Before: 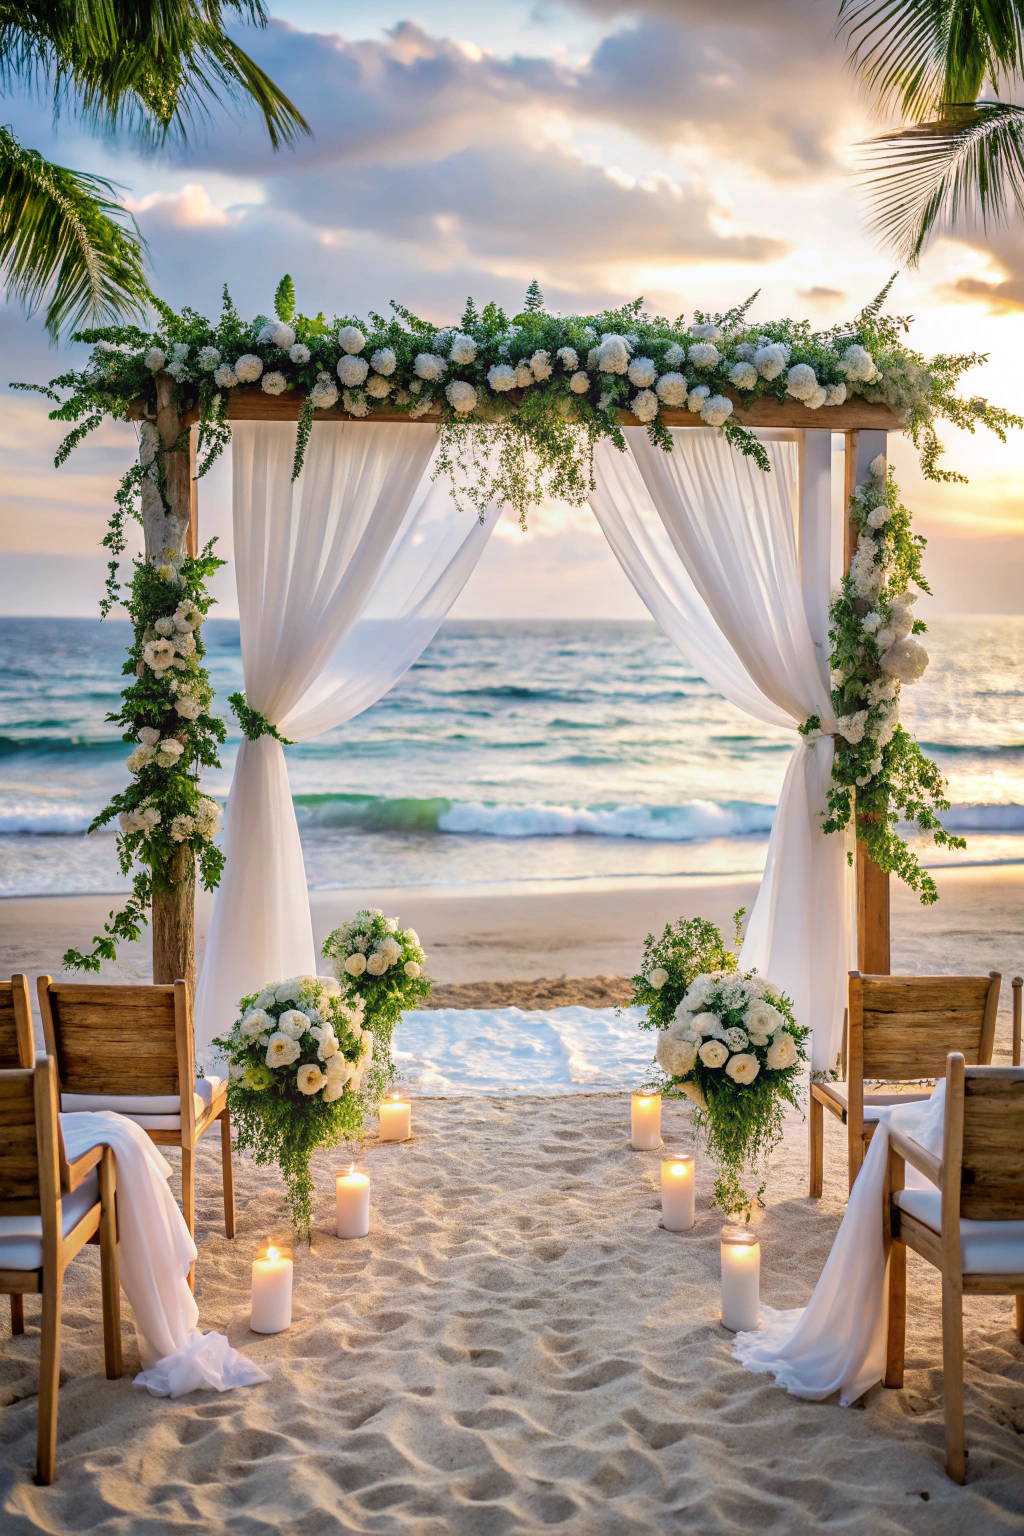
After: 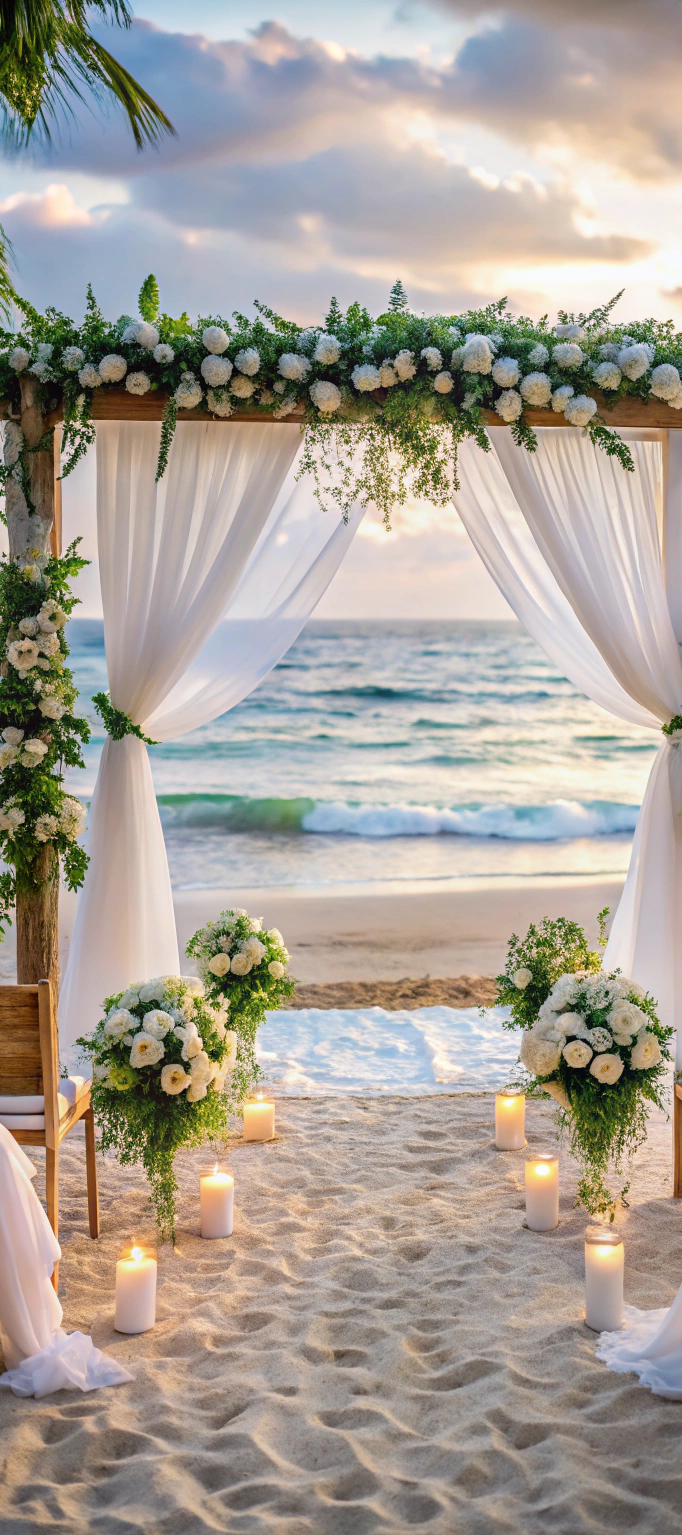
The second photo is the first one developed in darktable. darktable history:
crop and rotate: left 13.335%, right 20.046%
